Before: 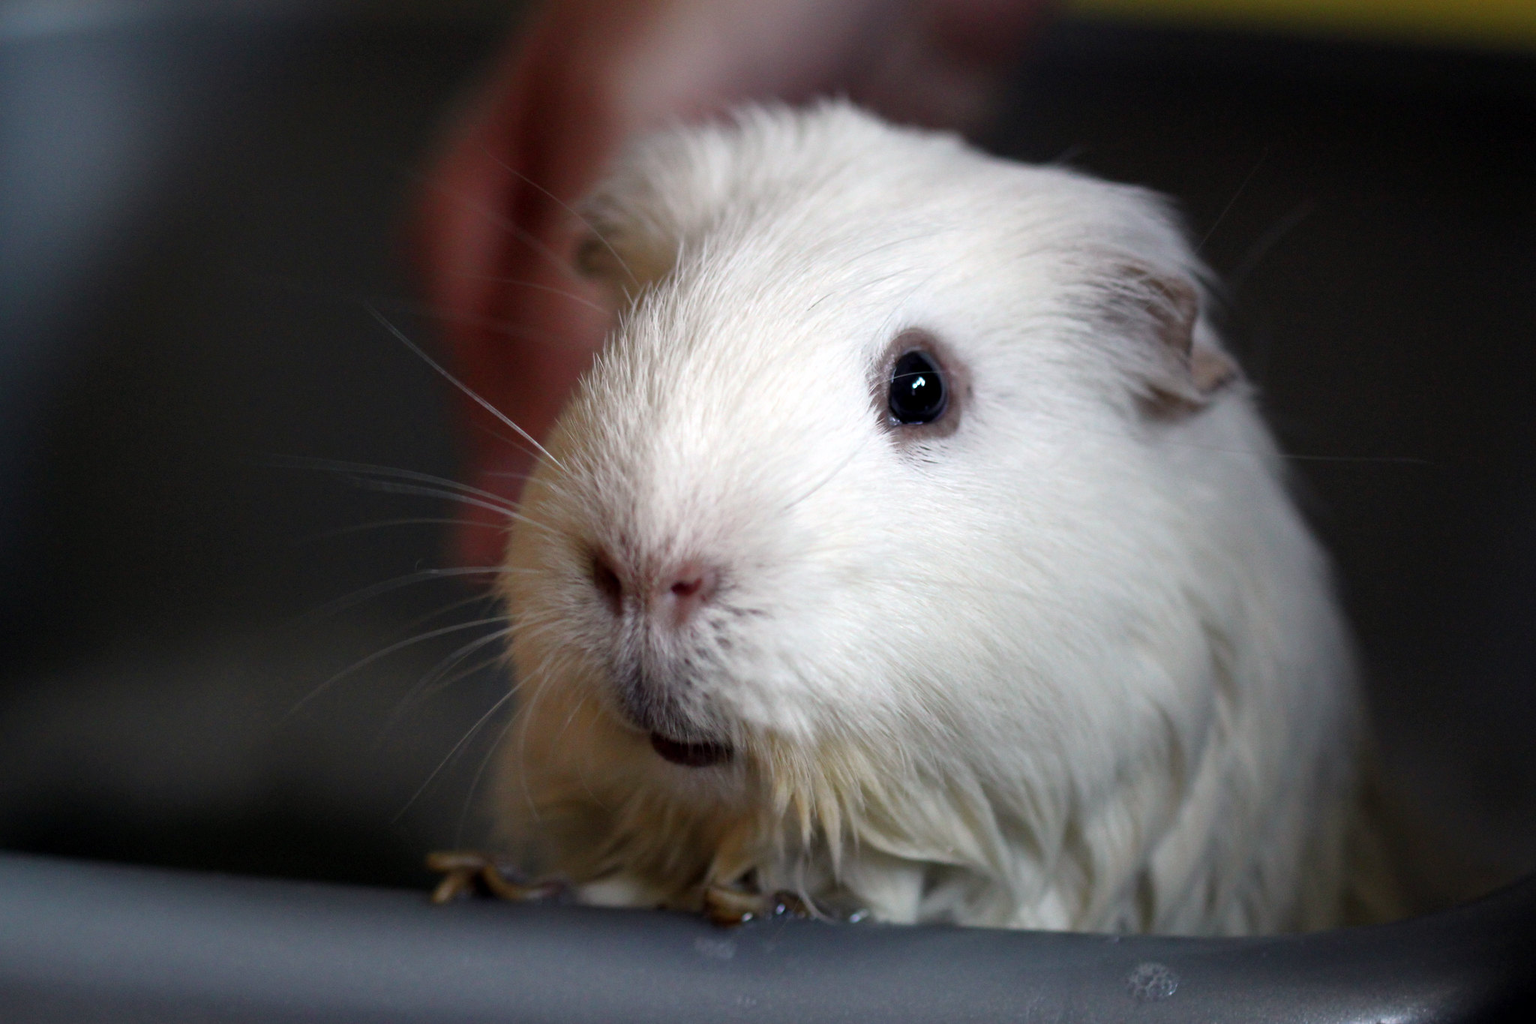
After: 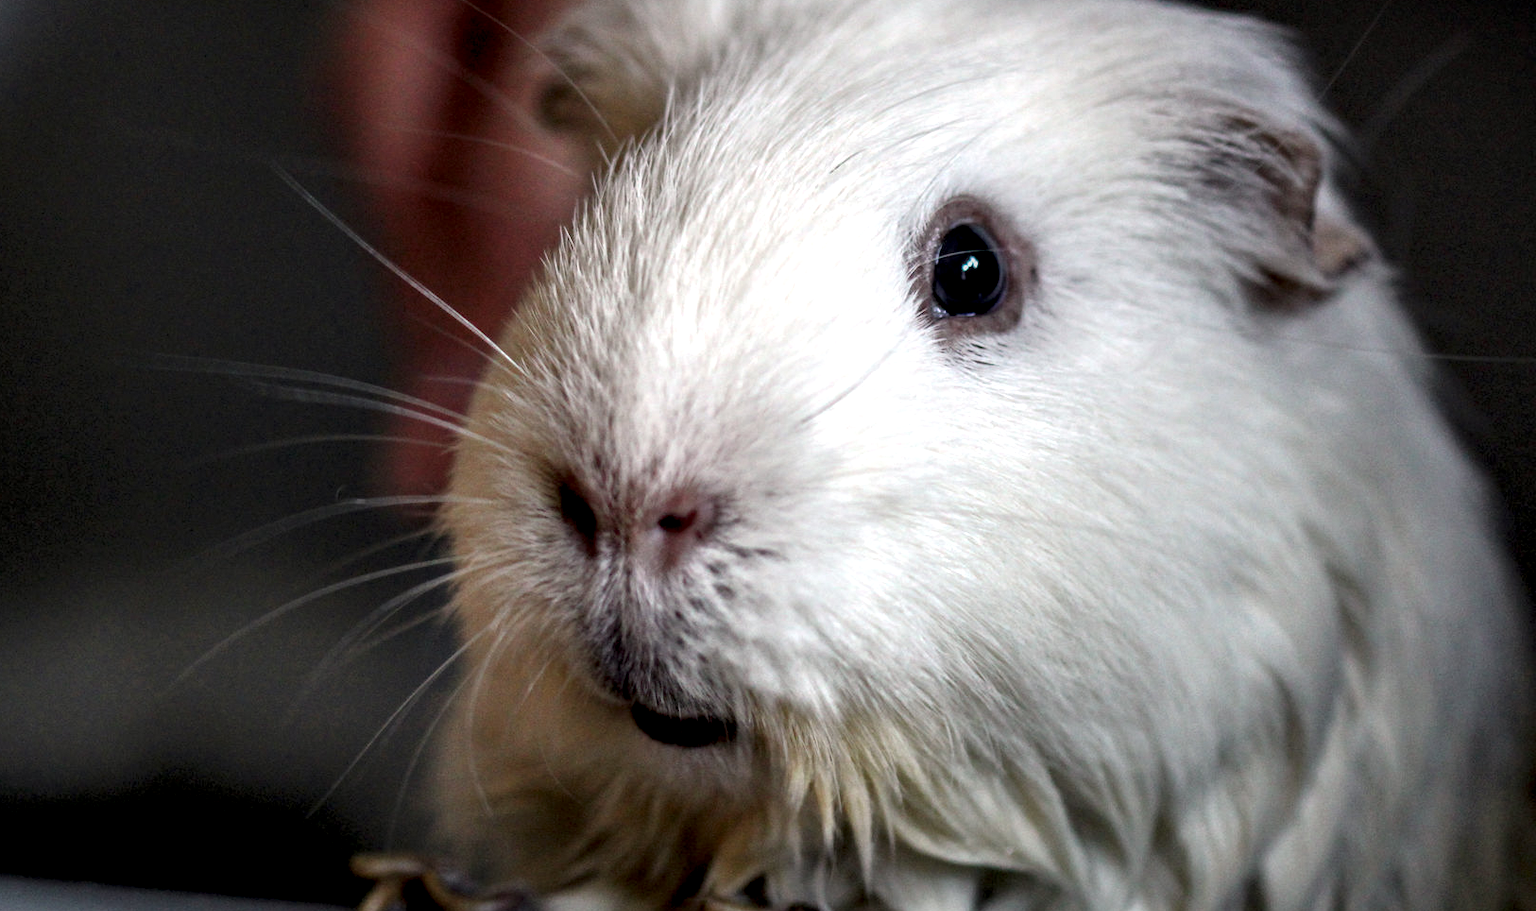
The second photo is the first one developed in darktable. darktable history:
local contrast: highlights 12%, shadows 38%, detail 183%, midtone range 0.471
crop: left 9.712%, top 16.928%, right 10.845%, bottom 12.332%
tone equalizer: on, module defaults
